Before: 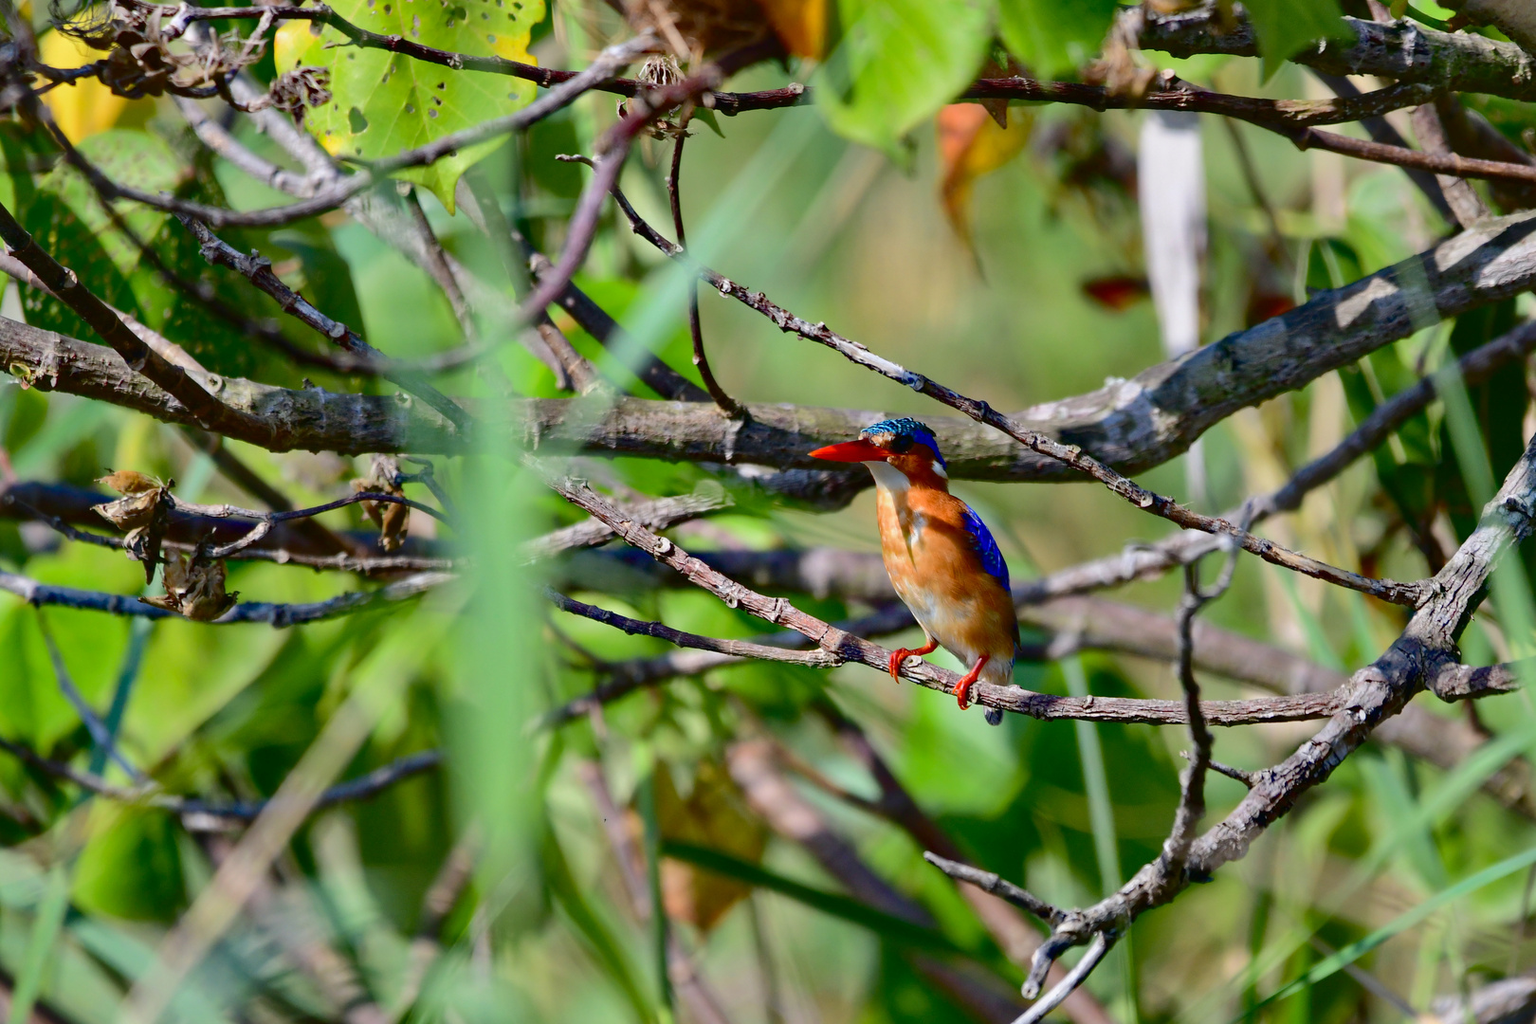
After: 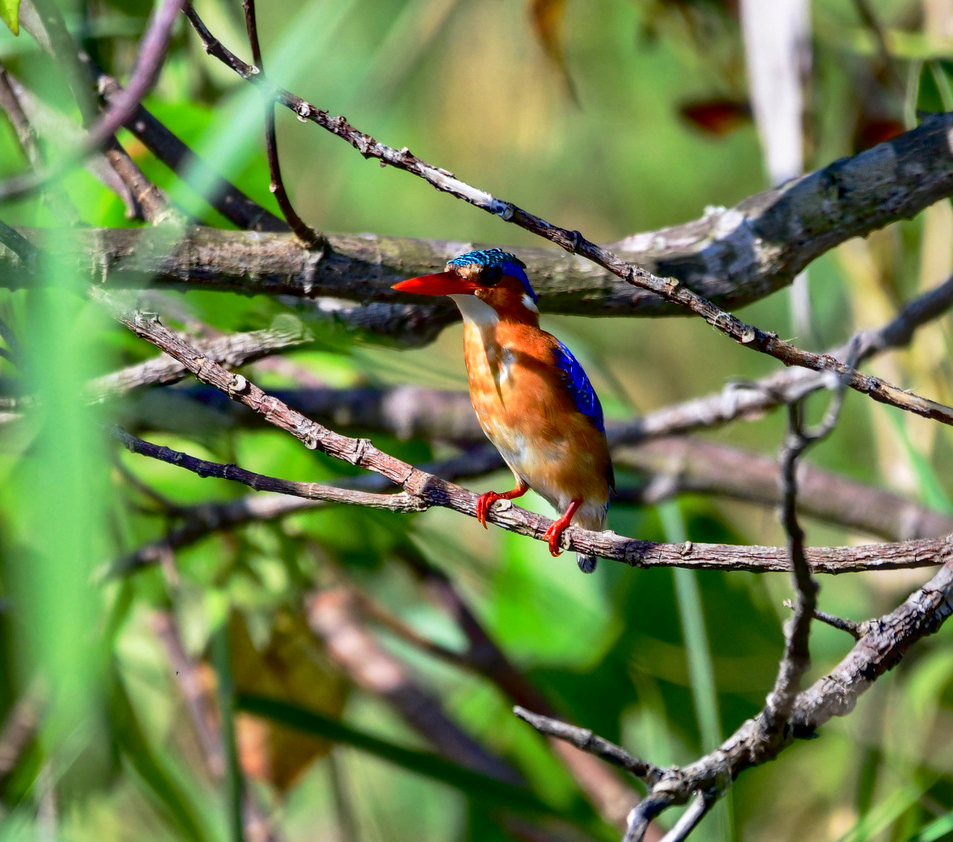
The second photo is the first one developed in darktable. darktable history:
local contrast: on, module defaults
base curve: curves: ch0 [(0, 0) (0.257, 0.25) (0.482, 0.586) (0.757, 0.871) (1, 1)], preserve colors none
crop and rotate: left 28.473%, top 17.948%, right 12.666%, bottom 4.002%
